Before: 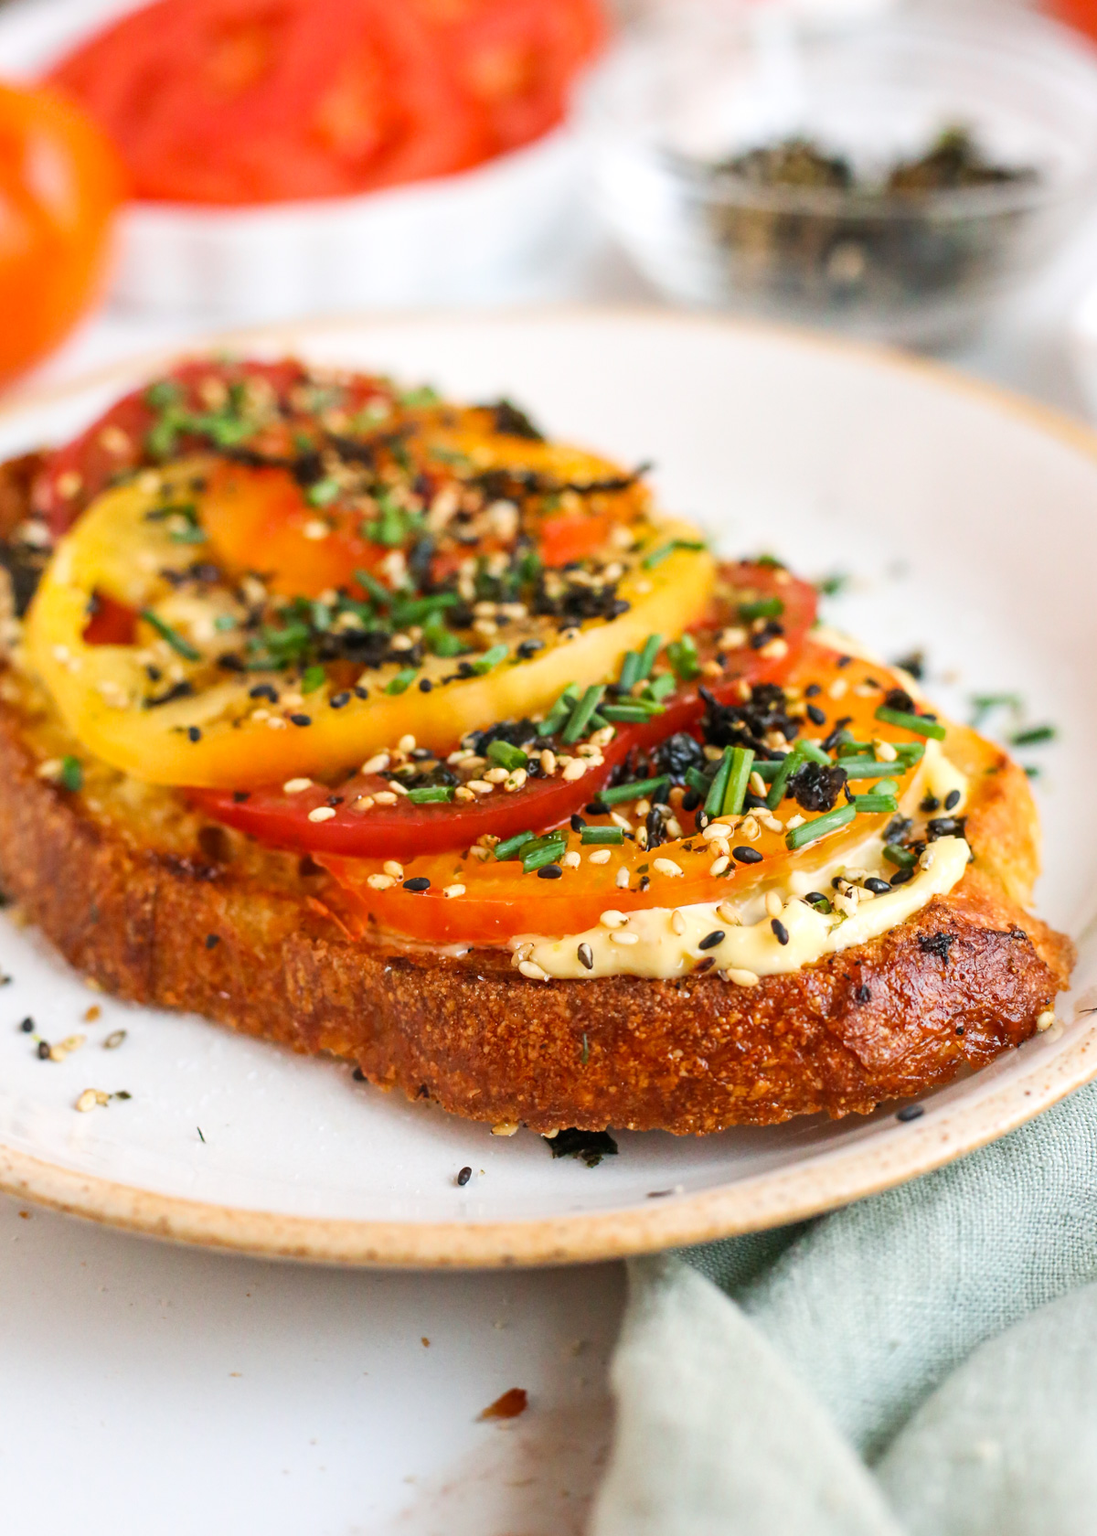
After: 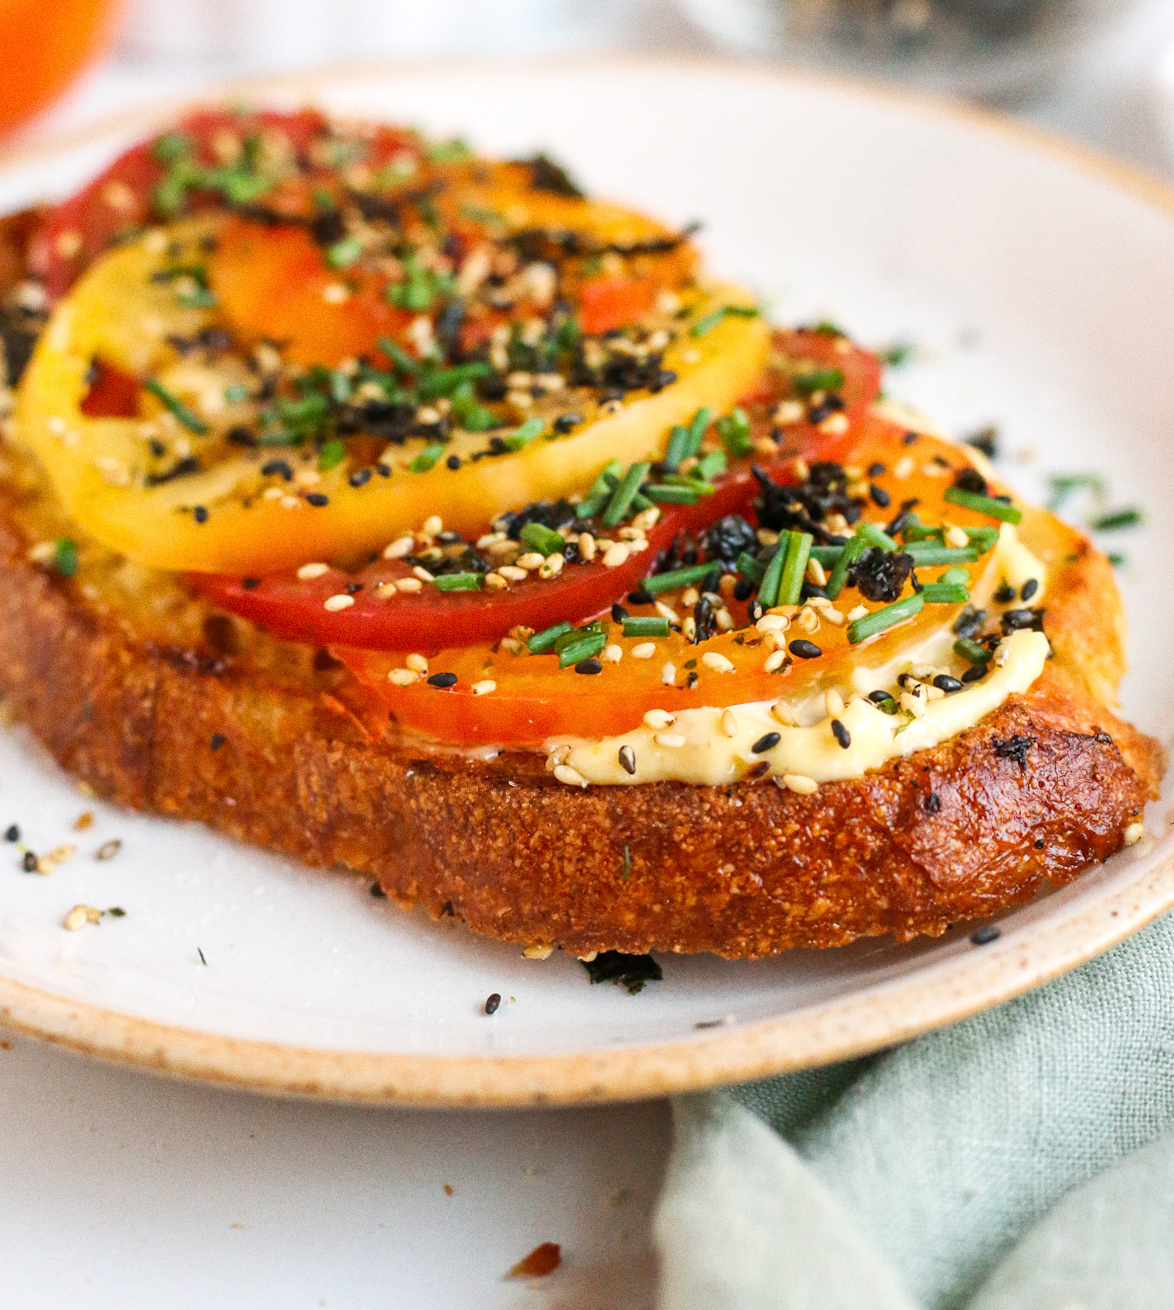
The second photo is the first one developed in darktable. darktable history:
rotate and perspective: rotation 0.226°, lens shift (vertical) -0.042, crop left 0.023, crop right 0.982, crop top 0.006, crop bottom 0.994
grain: coarseness 0.47 ISO
crop and rotate: top 15.774%, bottom 5.506%
